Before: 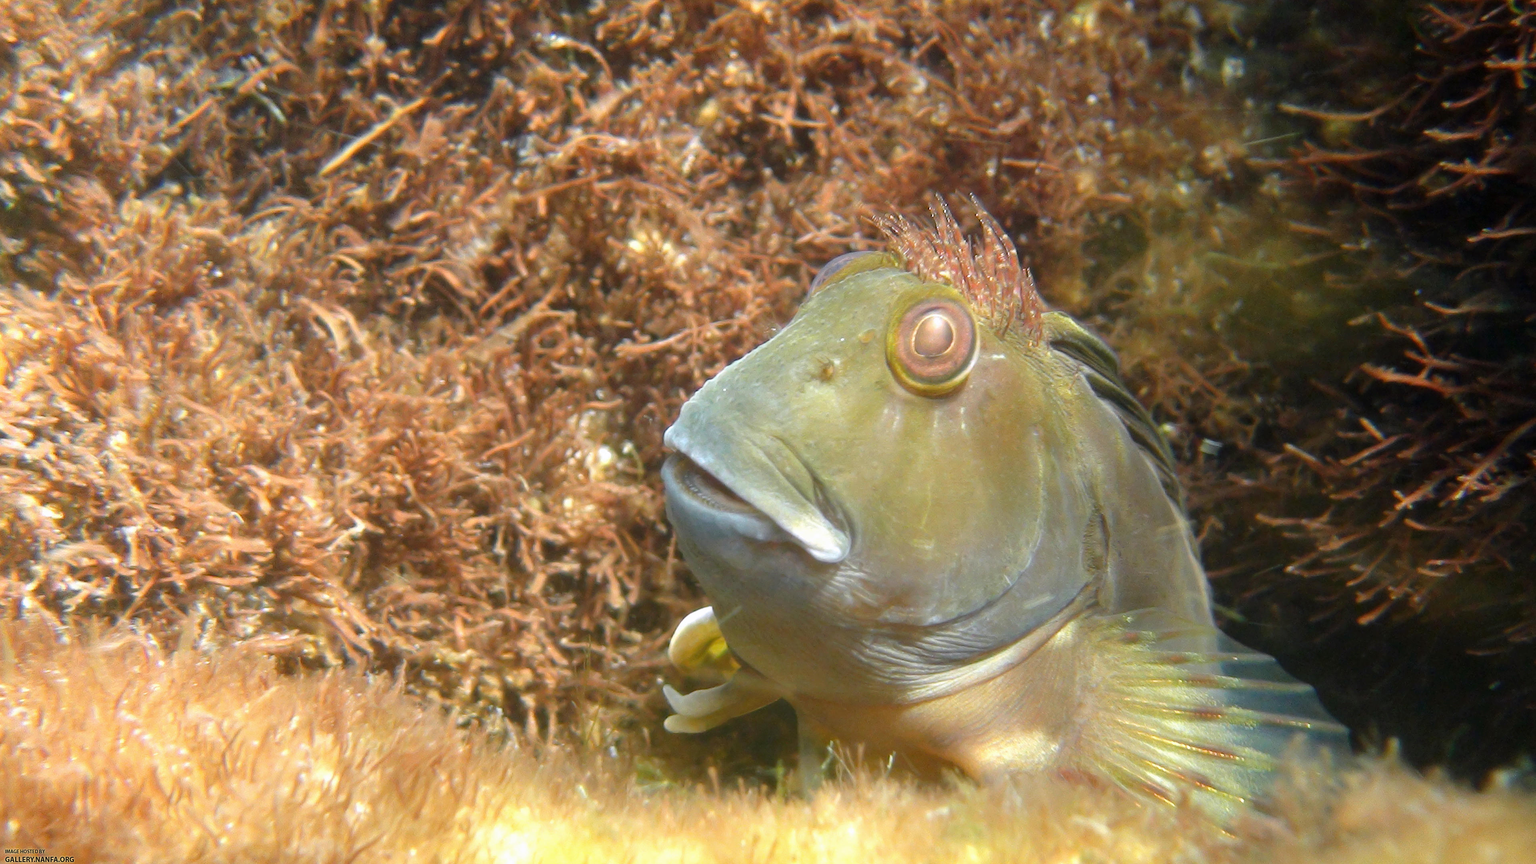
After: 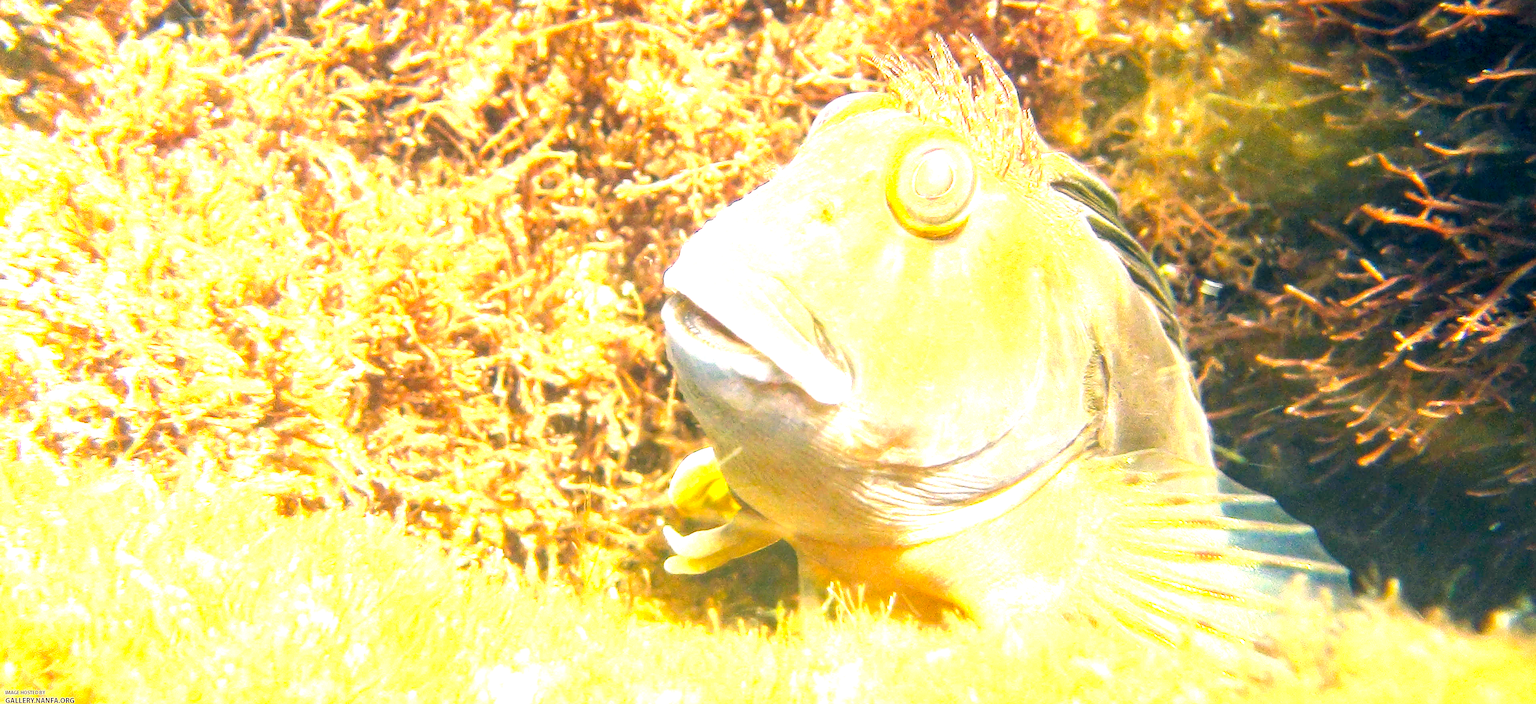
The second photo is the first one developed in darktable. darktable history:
crop and rotate: top 18.501%
velvia: strength 16.84%
local contrast: detail 130%
color balance rgb: perceptual saturation grading › global saturation 10.46%, perceptual brilliance grading › global brilliance 10.436%, global vibrance 20%
color correction: highlights a* 10.3, highlights b* 14.78, shadows a* -10.34, shadows b* -14.89
exposure: black level correction 0, exposure 1.741 EV, compensate highlight preservation false
sharpen: on, module defaults
